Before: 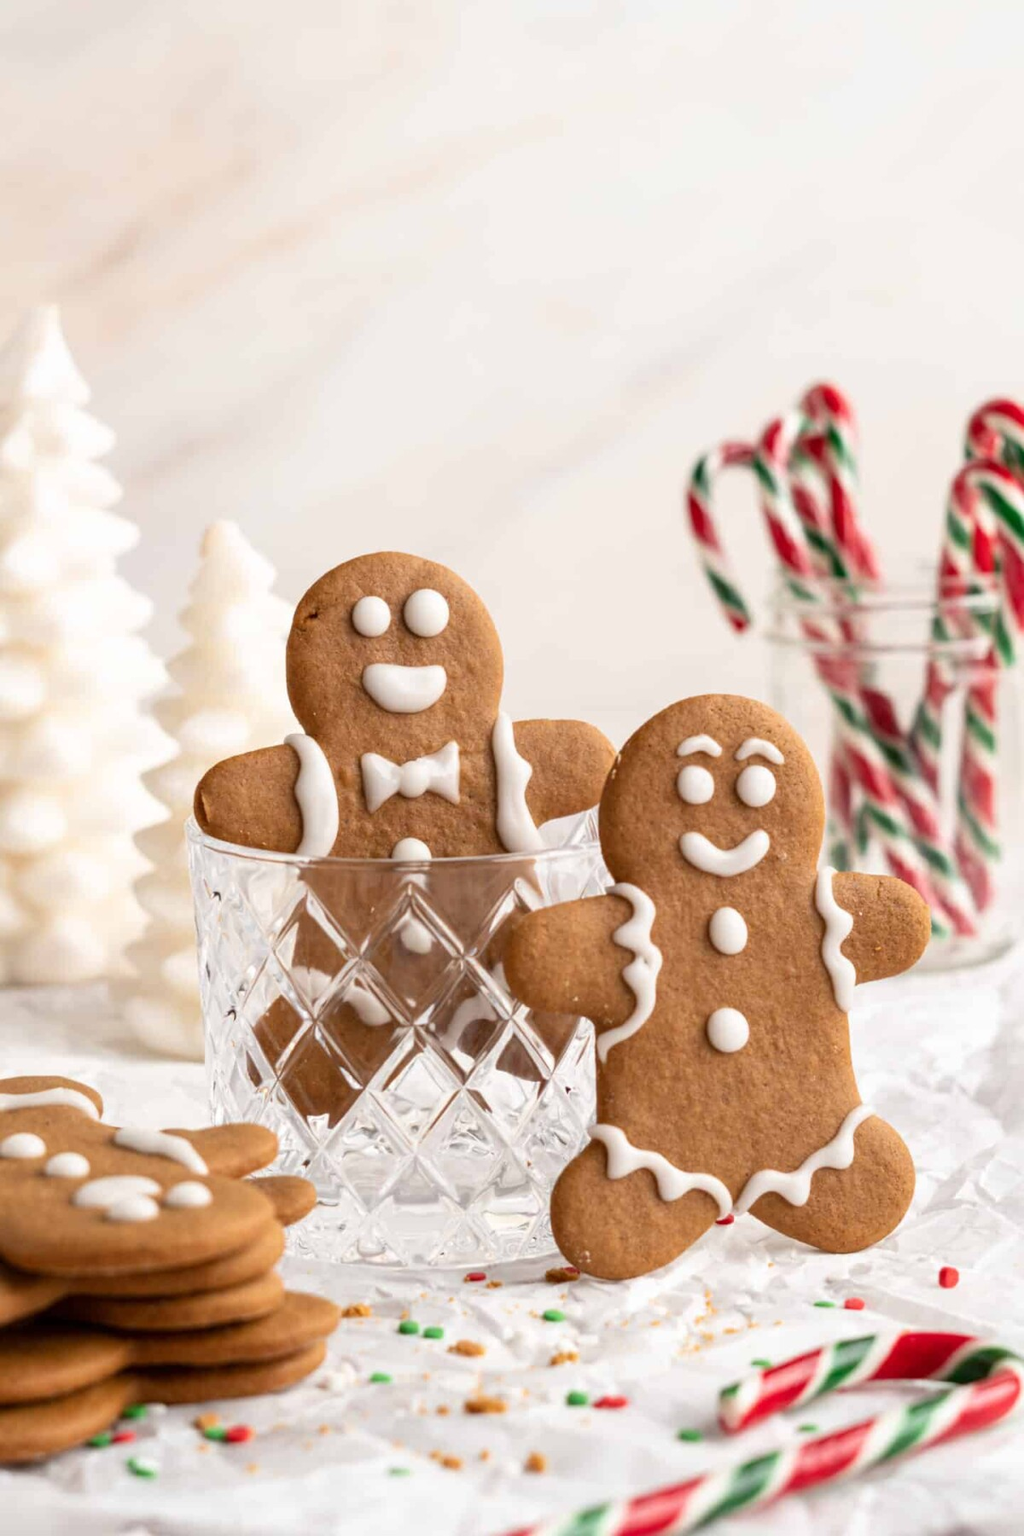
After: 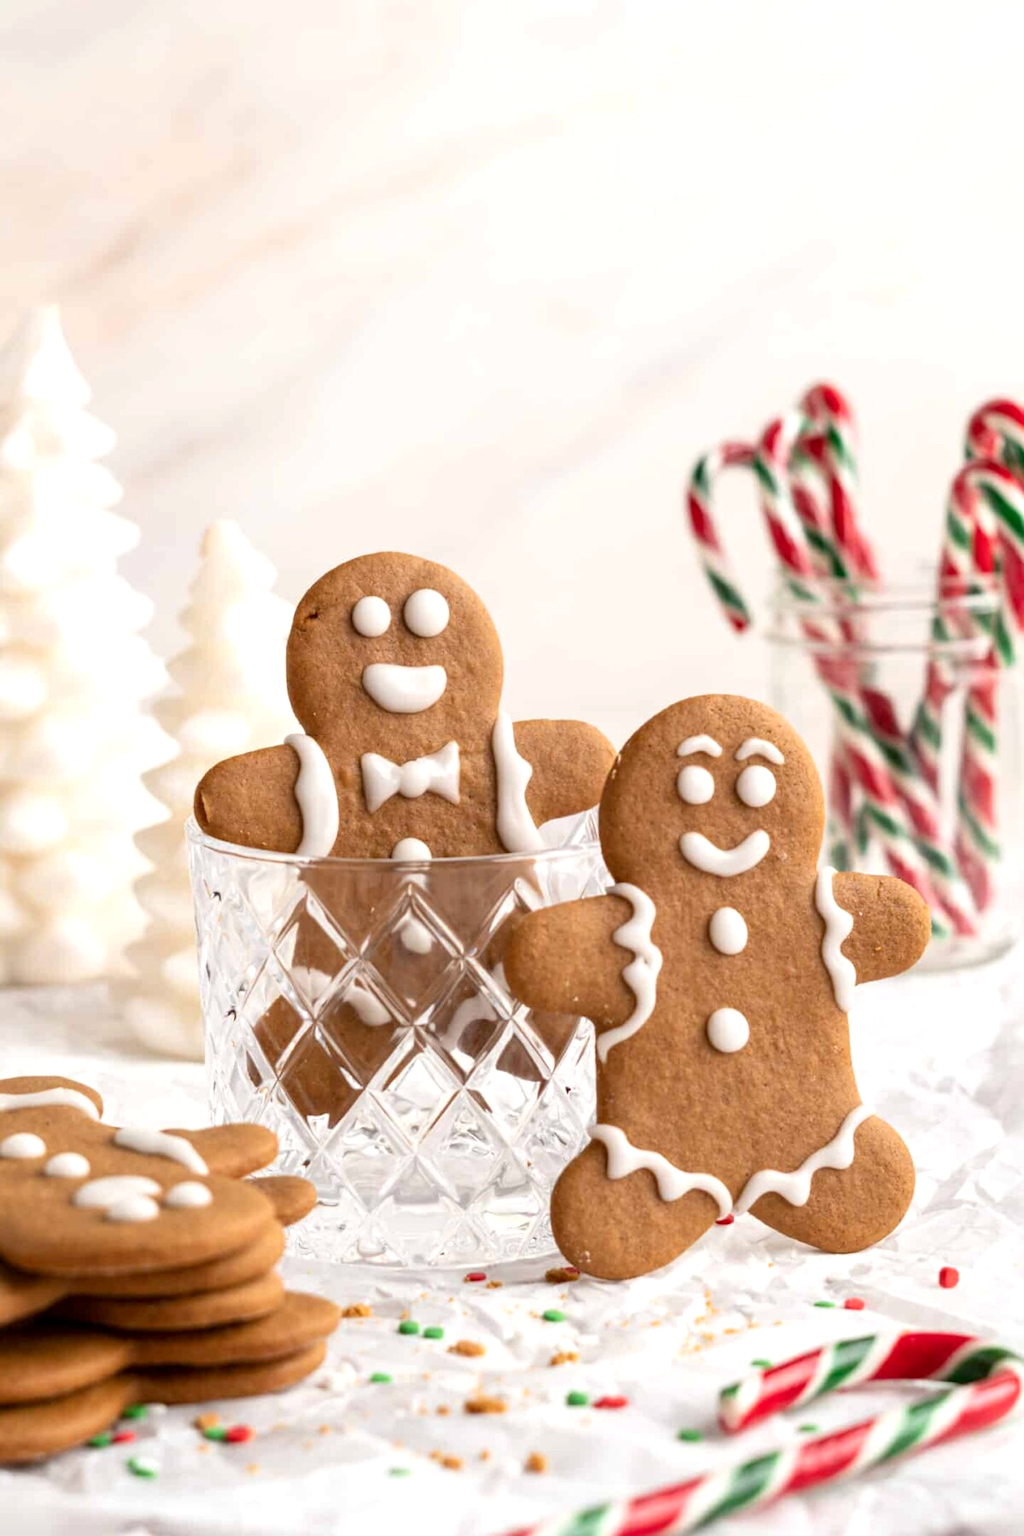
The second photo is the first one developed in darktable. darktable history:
exposure: black level correction 0.001, exposure 0.193 EV, compensate highlight preservation false
